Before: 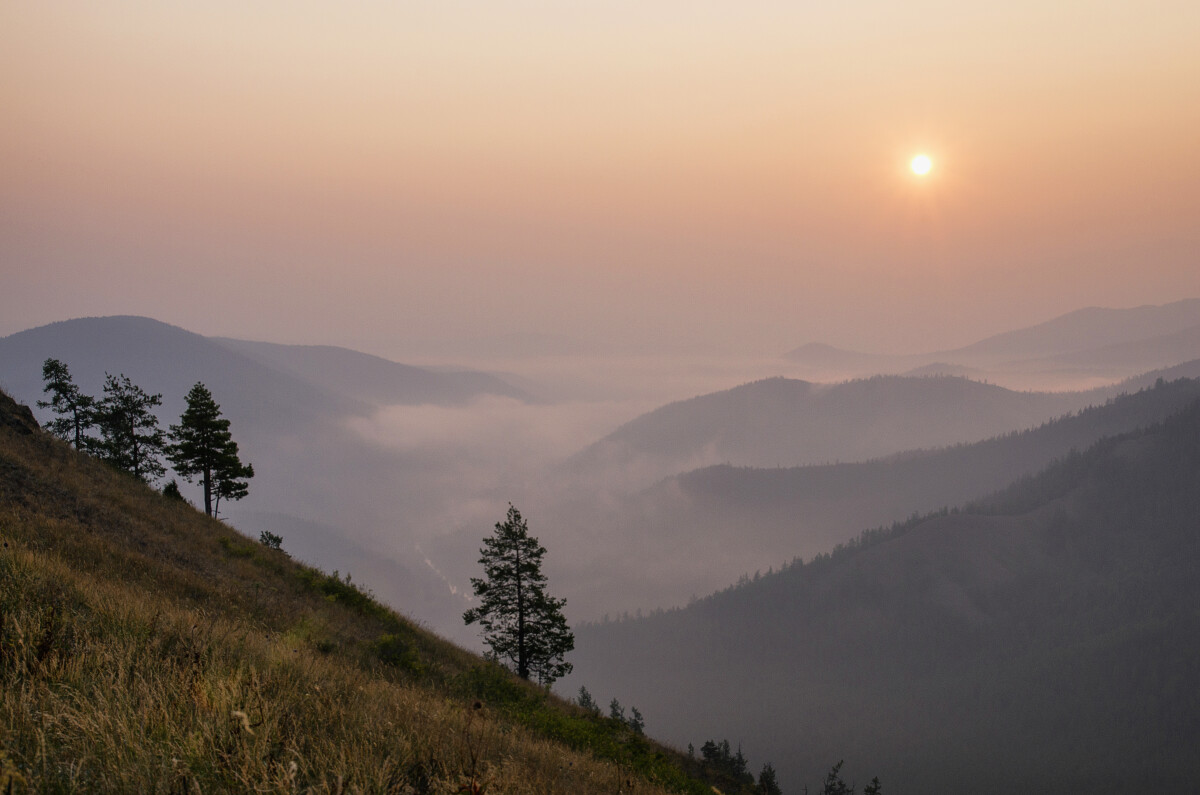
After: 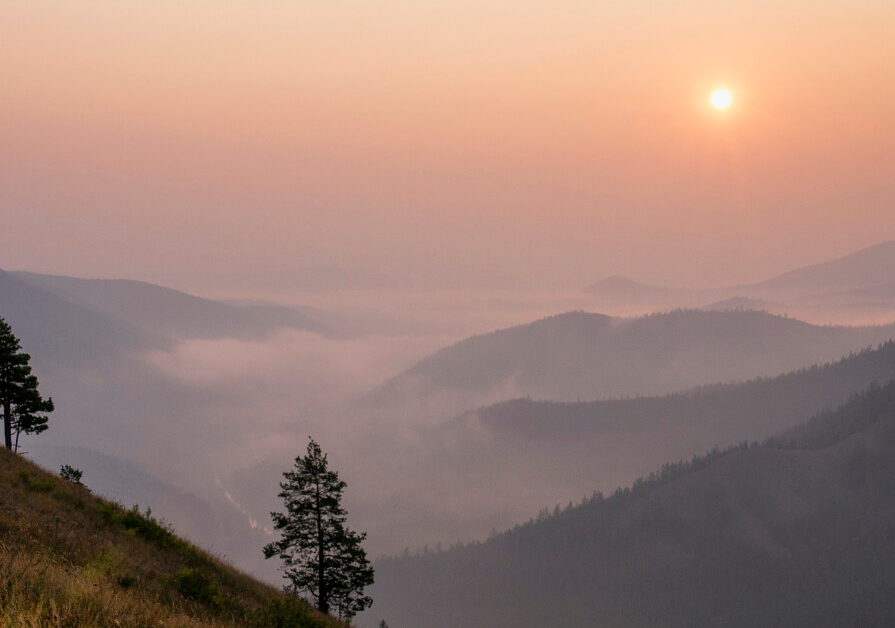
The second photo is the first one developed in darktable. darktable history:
crop: left 16.702%, top 8.423%, right 8.644%, bottom 12.471%
